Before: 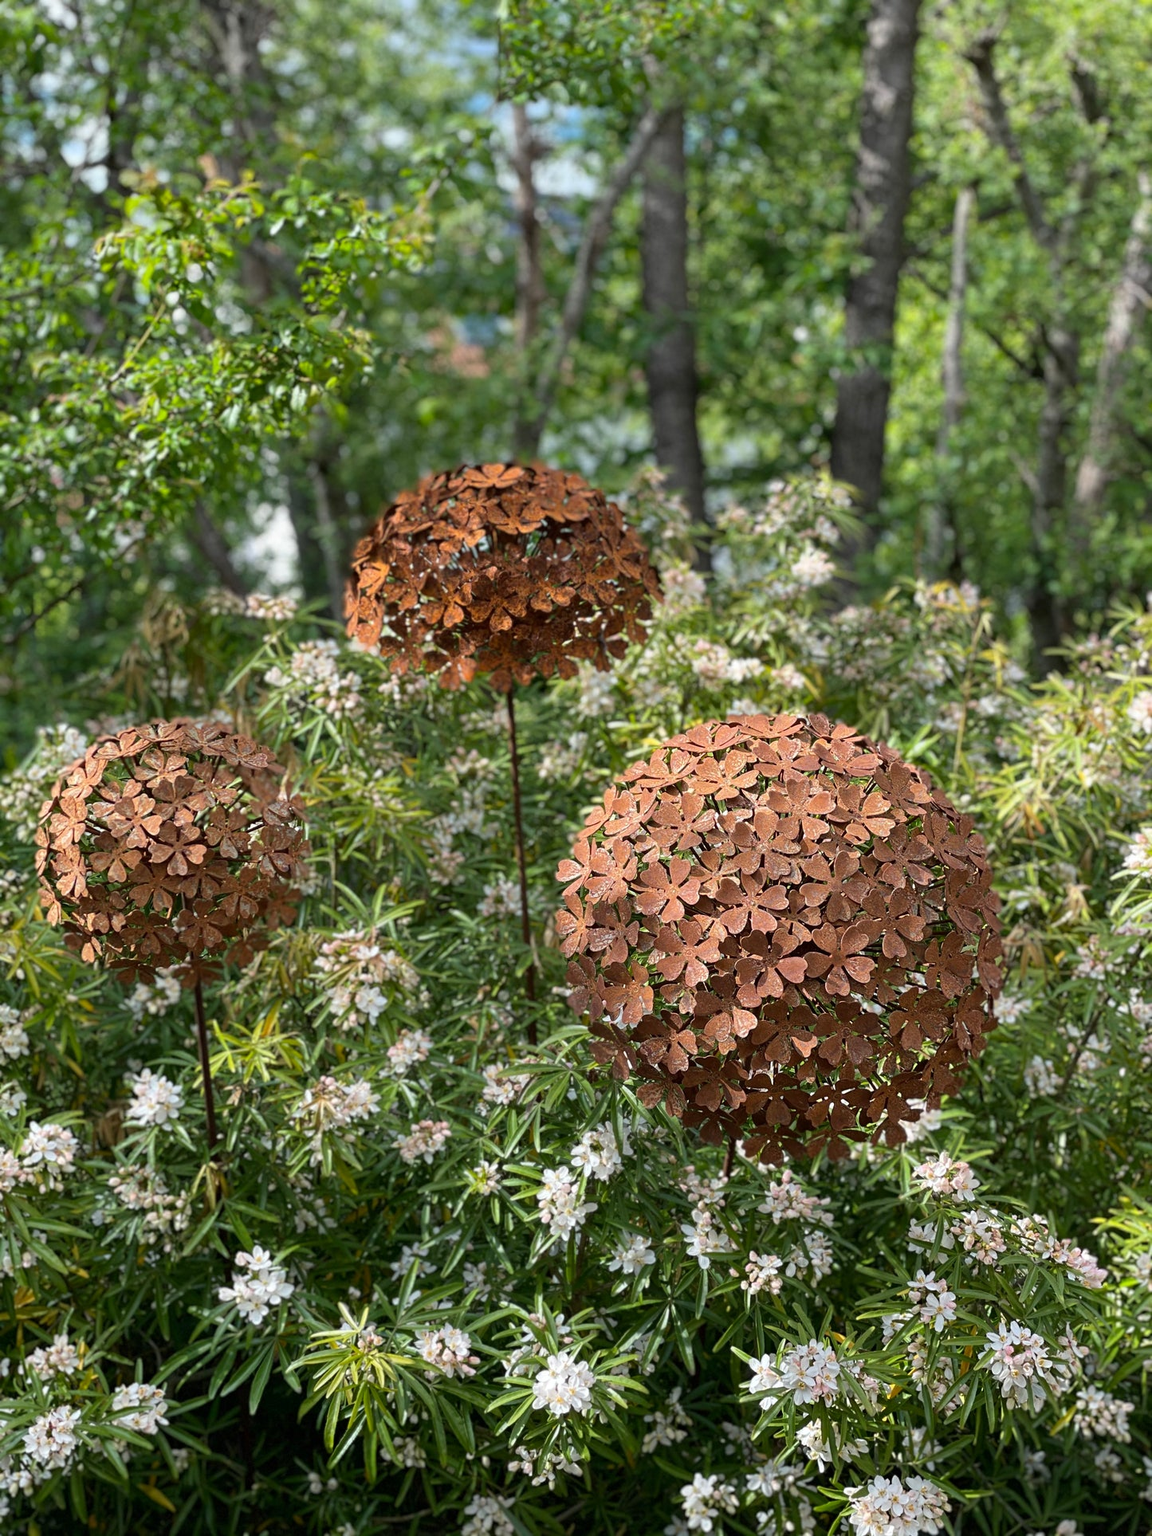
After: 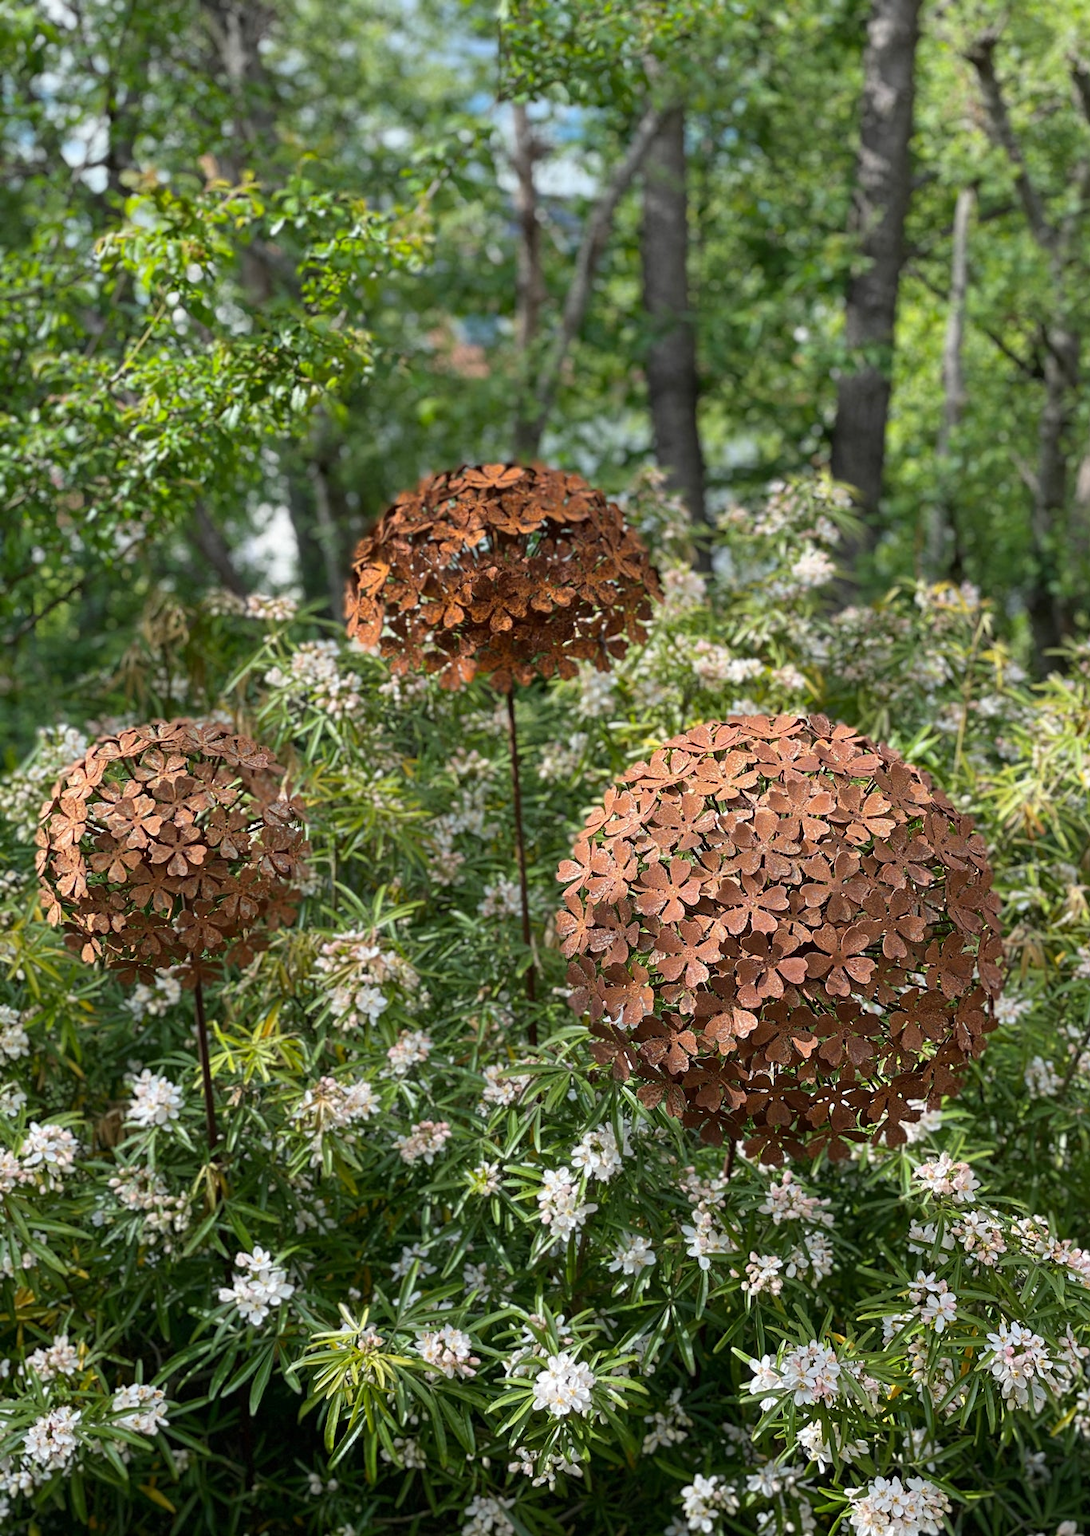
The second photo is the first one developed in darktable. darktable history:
crop and rotate: left 0%, right 5.331%
